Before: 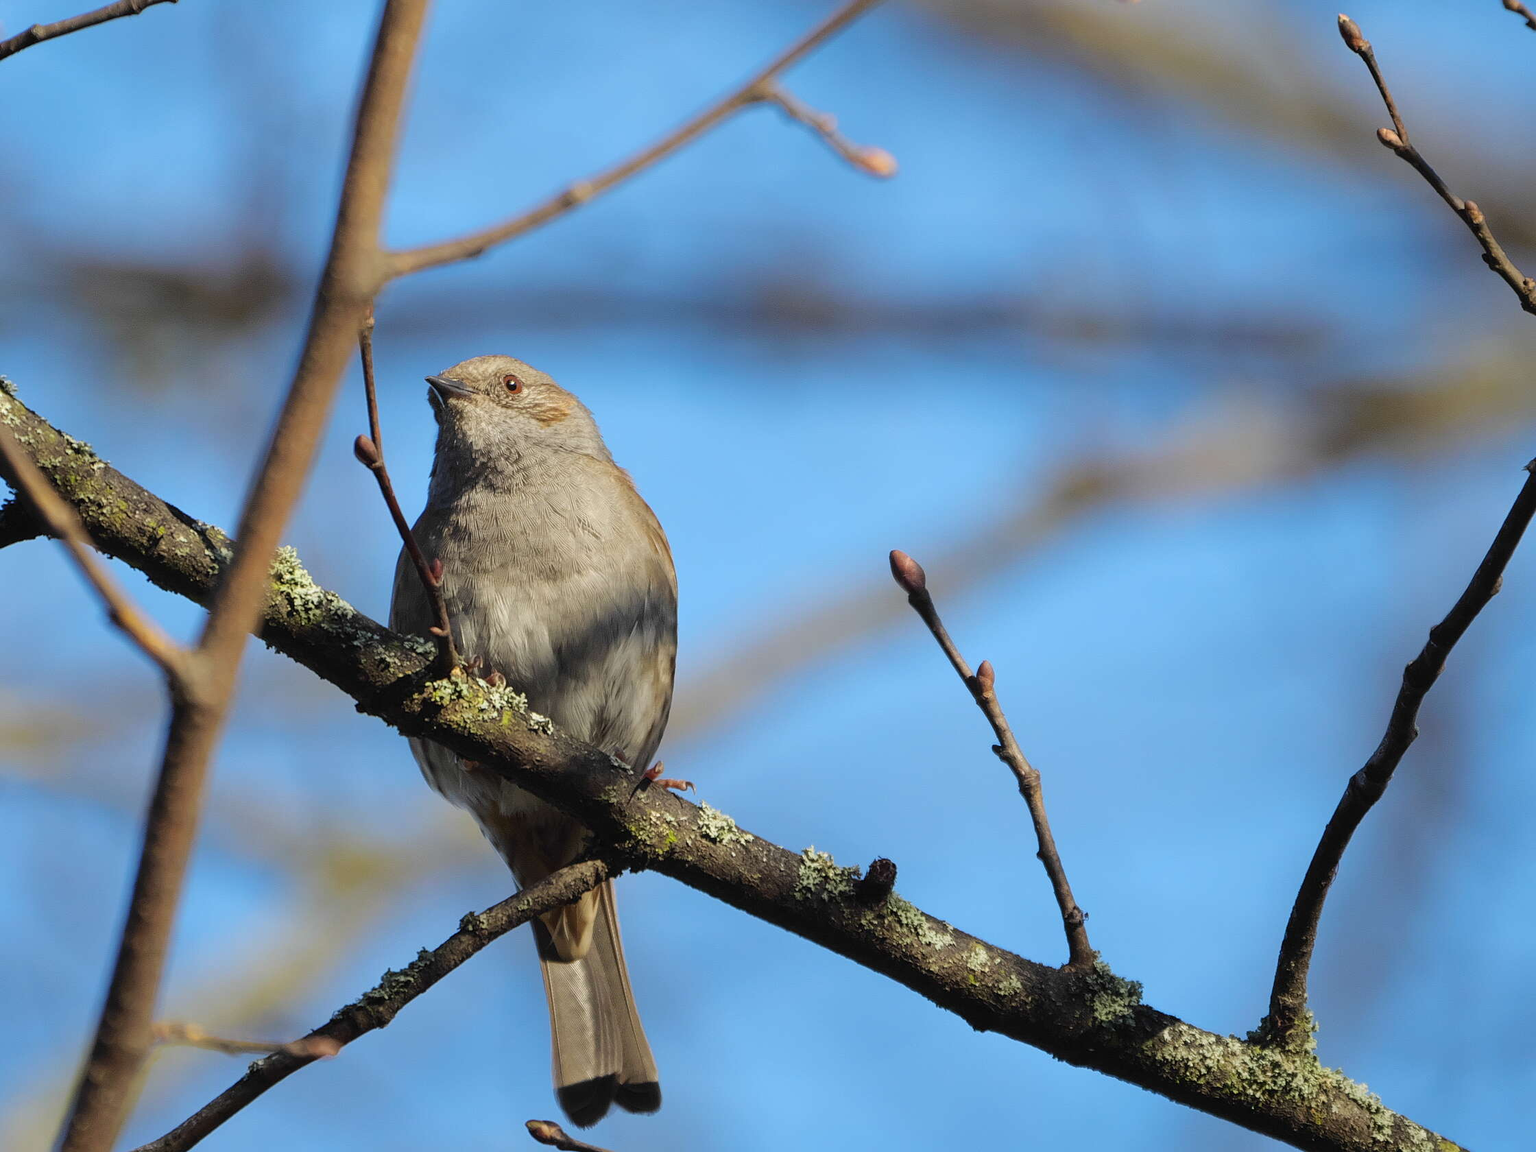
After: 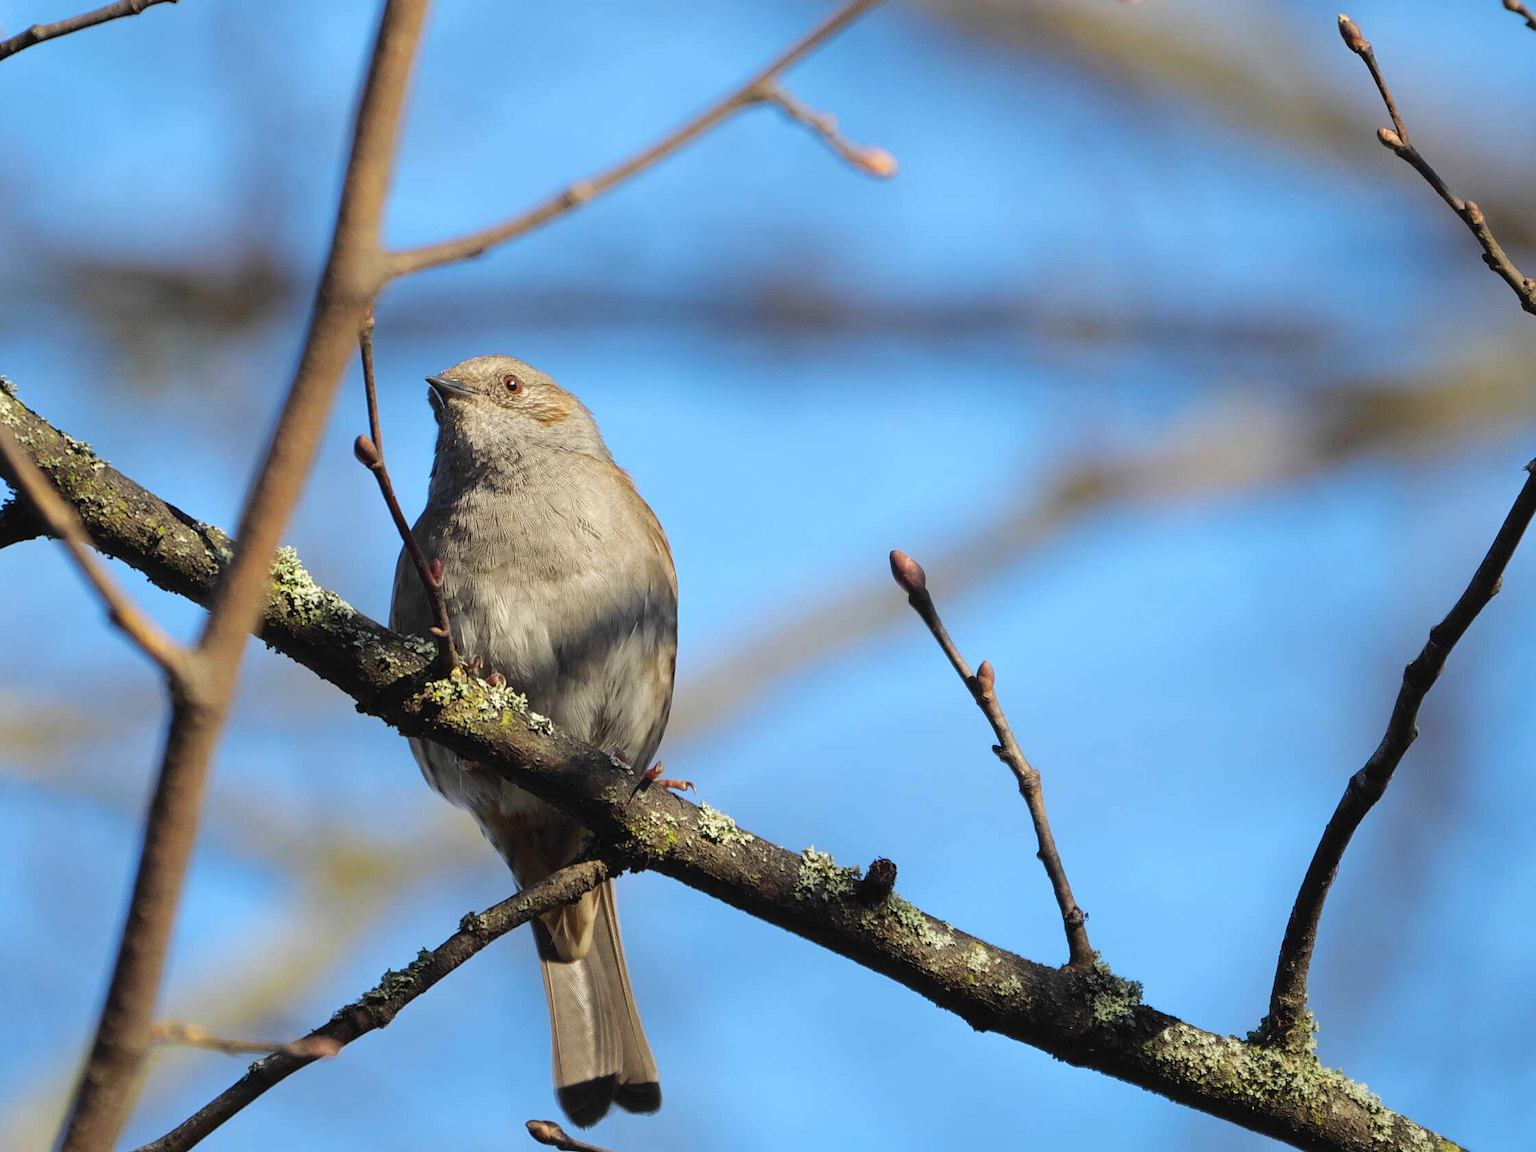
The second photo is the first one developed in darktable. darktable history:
exposure: exposure 0.2 EV, compensate highlight preservation false
white balance: emerald 1
